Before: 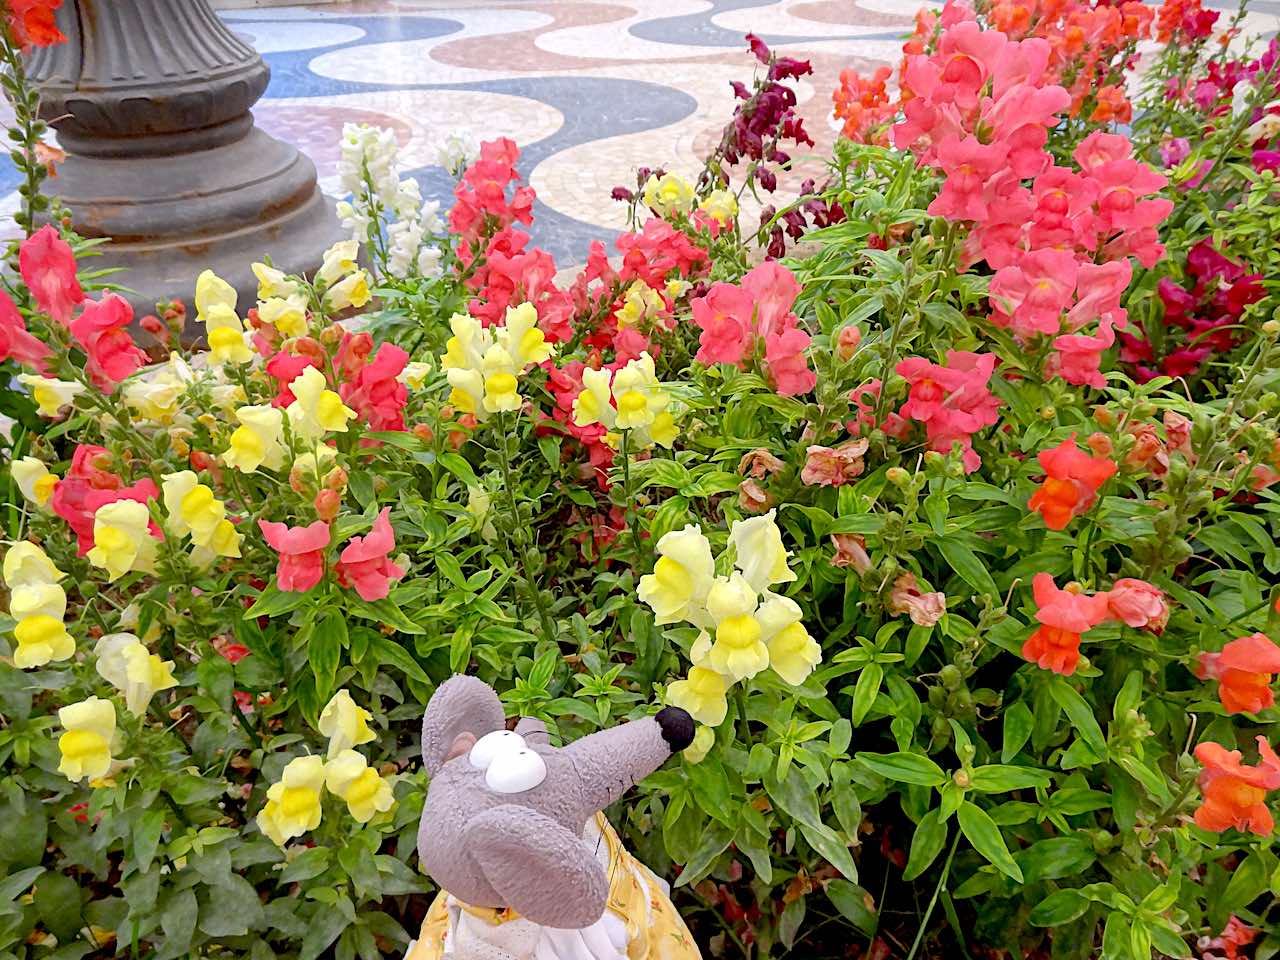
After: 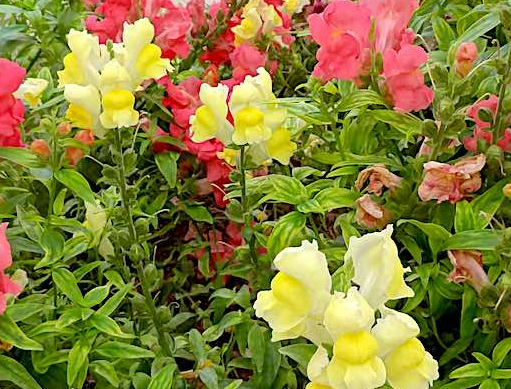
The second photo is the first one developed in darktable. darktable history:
crop: left 29.997%, top 29.613%, right 30.059%, bottom 29.791%
